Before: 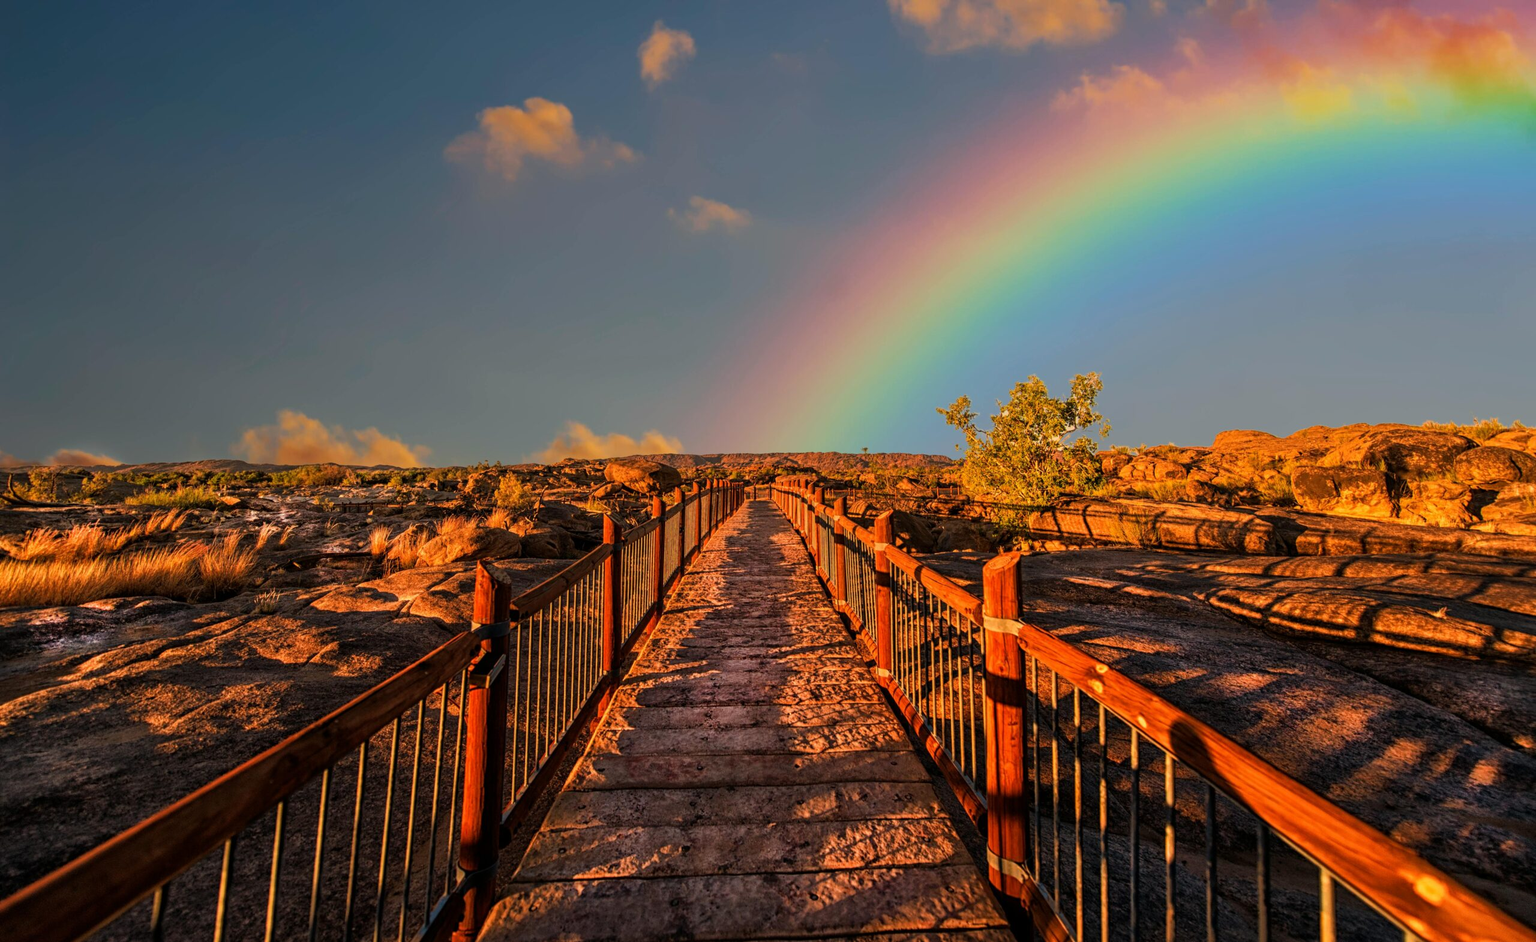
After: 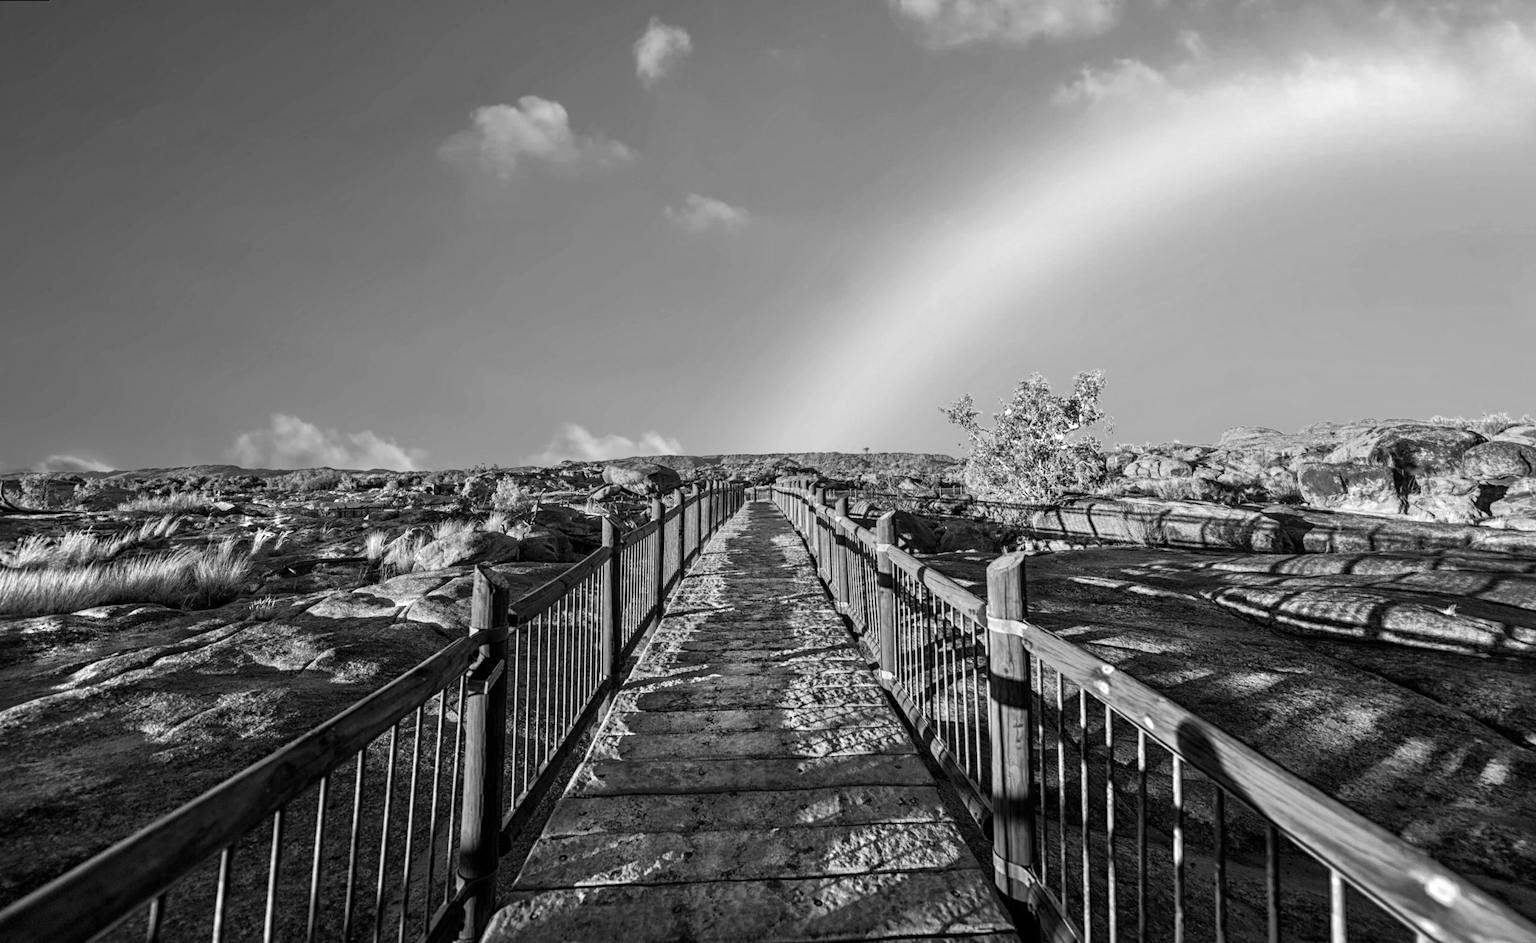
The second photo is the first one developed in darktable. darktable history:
color balance rgb: perceptual saturation grading › global saturation 25%, perceptual saturation grading › highlights -50%, perceptual saturation grading › shadows 30%, perceptual brilliance grading › global brilliance 12%, global vibrance 20%
exposure: exposure 0.375 EV, compensate highlight preservation false
white balance: red 0.978, blue 0.999
rotate and perspective: rotation -0.45°, automatic cropping original format, crop left 0.008, crop right 0.992, crop top 0.012, crop bottom 0.988
monochrome: on, module defaults
